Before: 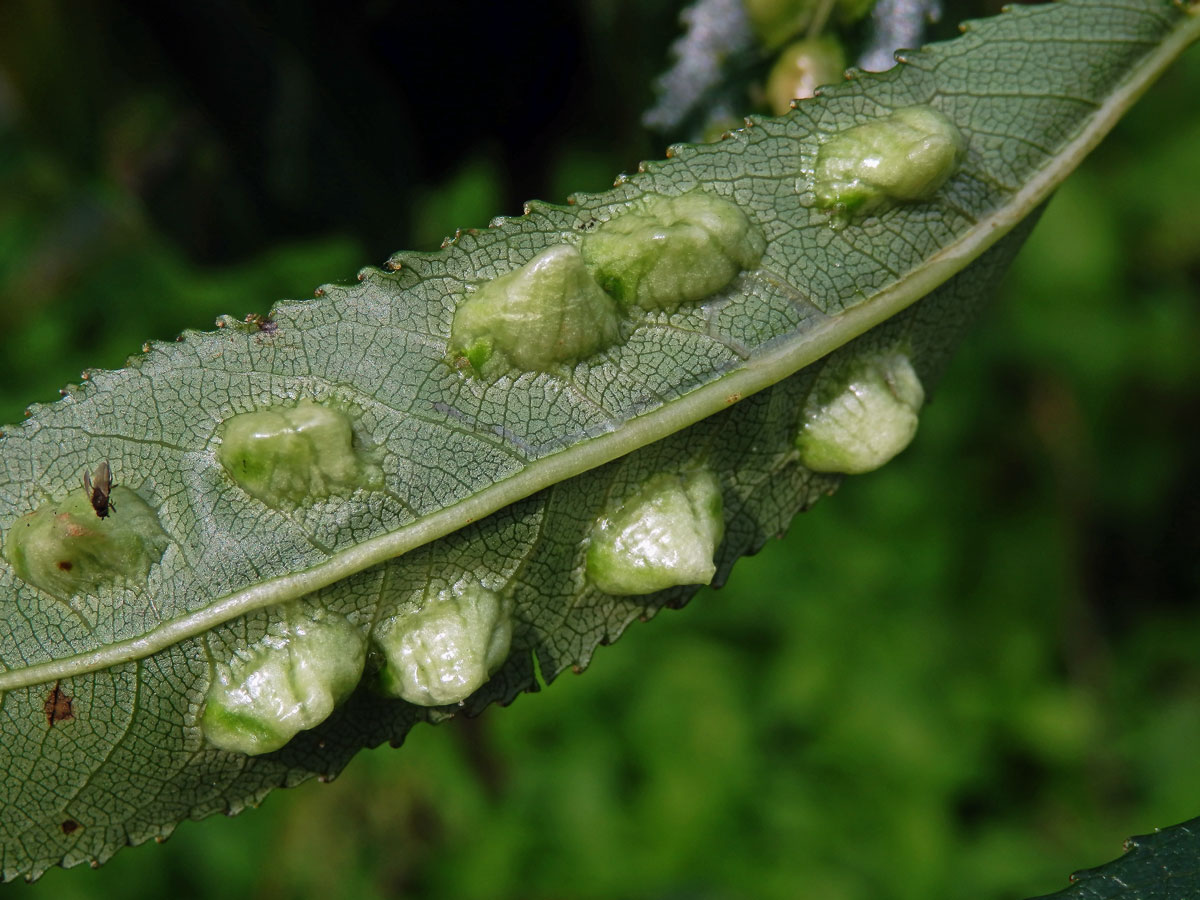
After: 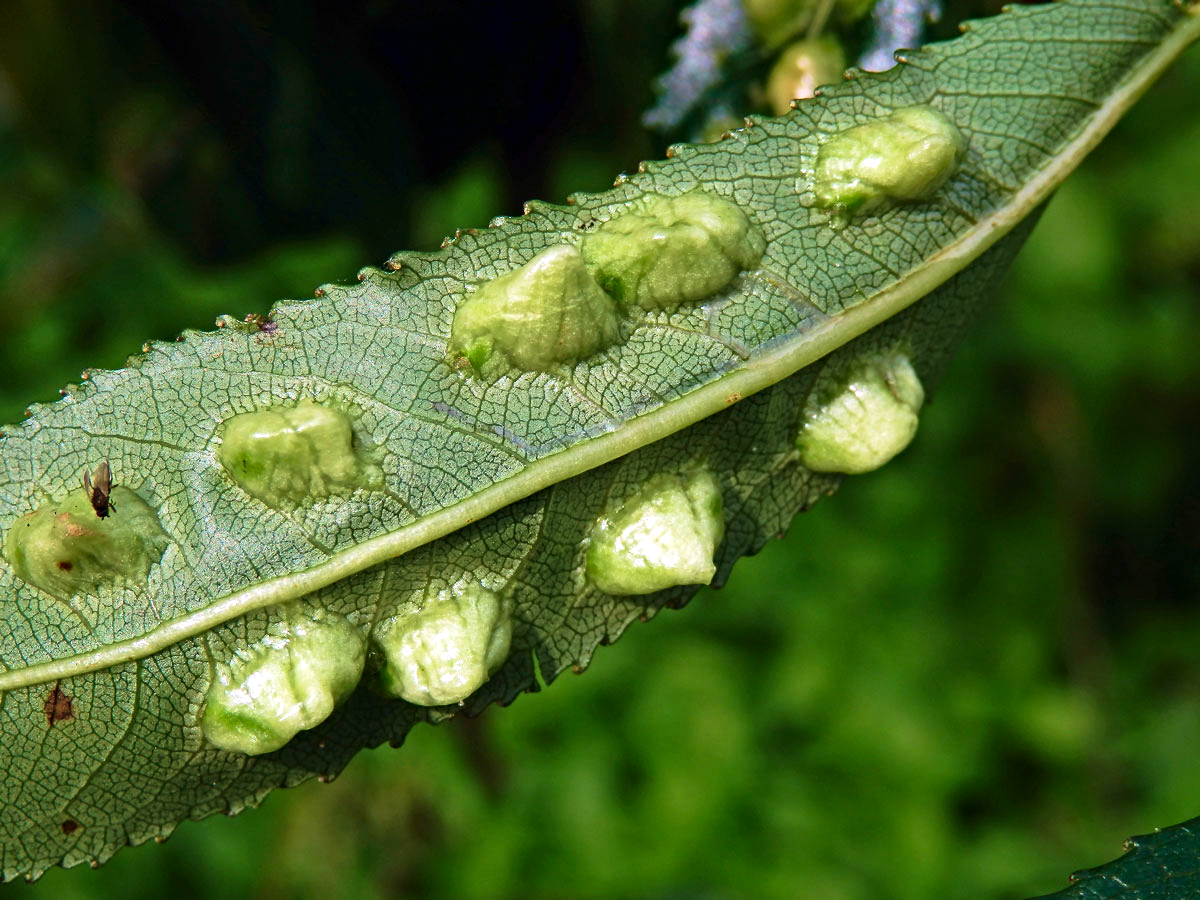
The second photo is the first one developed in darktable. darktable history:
velvia: strength 44.47%
haze removal: compatibility mode true, adaptive false
exposure: black level correction 0, exposure 0.596 EV, compensate exposure bias true, compensate highlight preservation false
contrast brightness saturation: contrast 0.145
